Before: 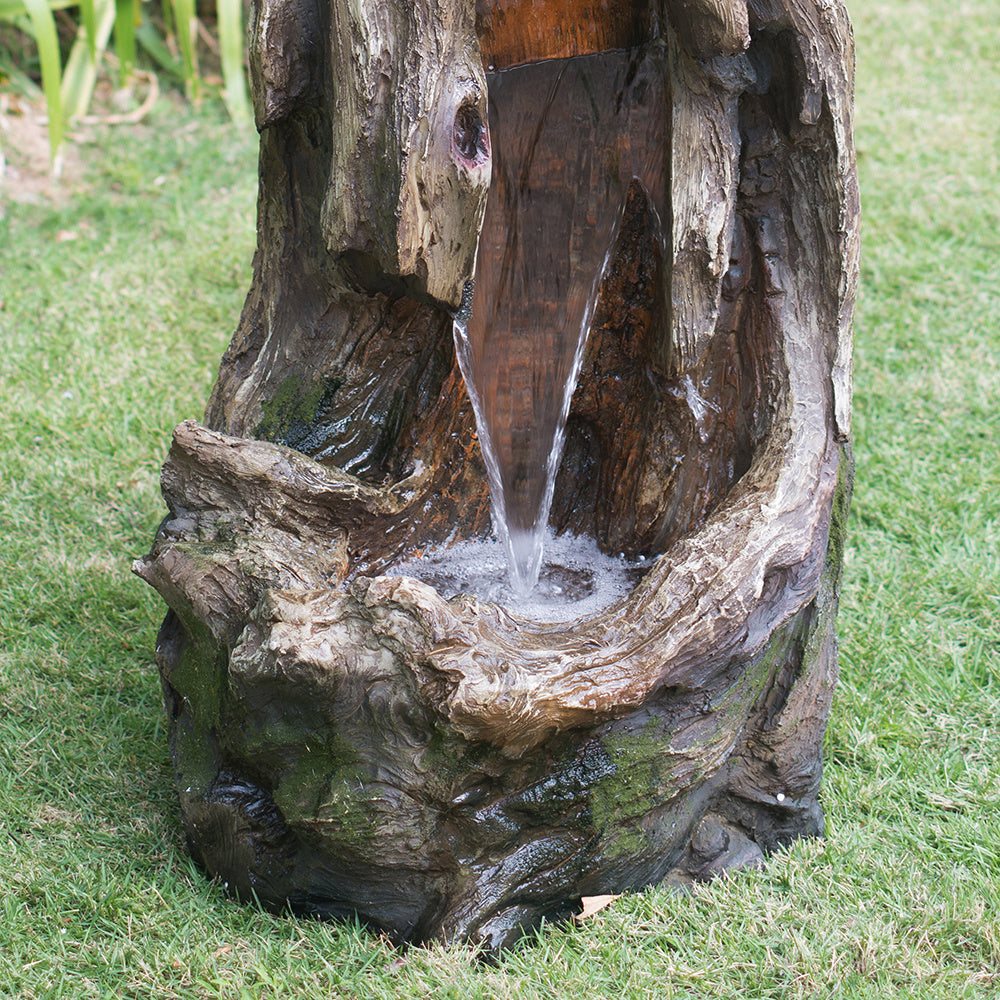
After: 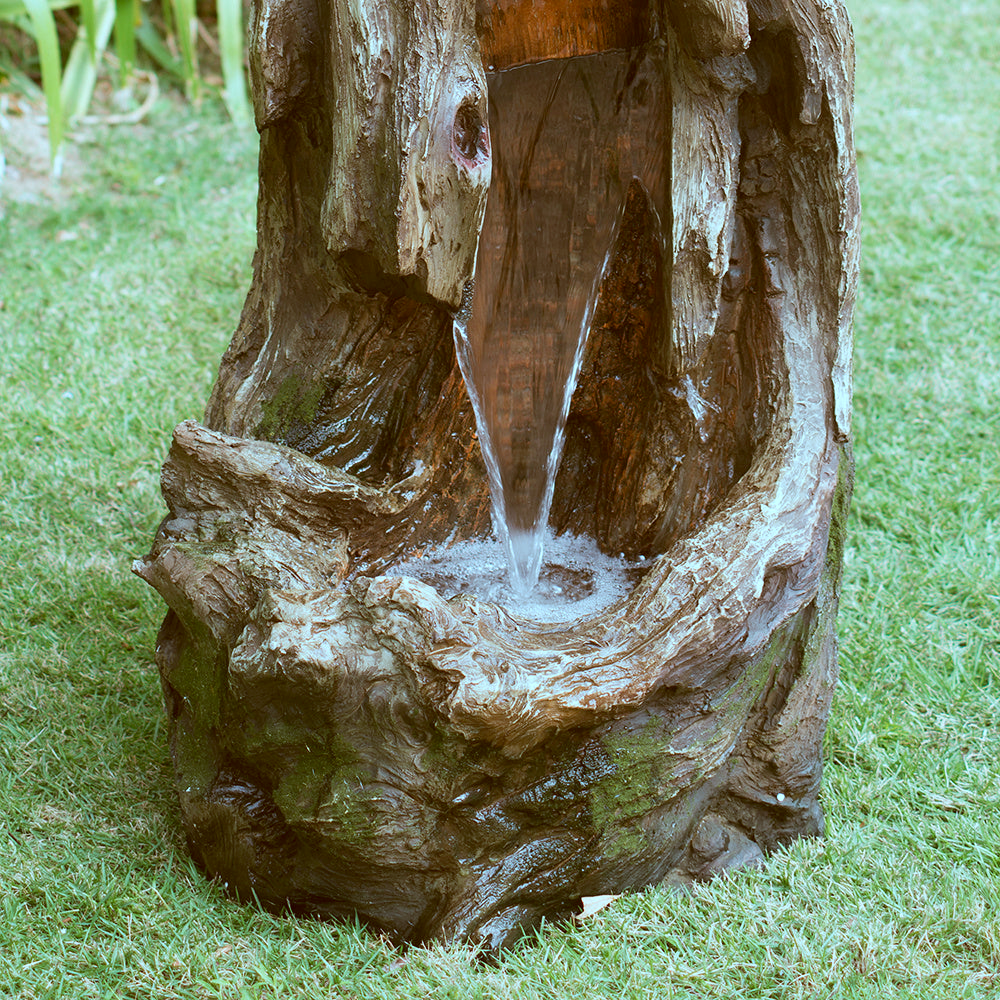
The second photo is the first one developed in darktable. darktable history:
color correction: highlights a* -14.62, highlights b* -16.22, shadows a* 10.12, shadows b* 29.4
exposure: compensate highlight preservation false
